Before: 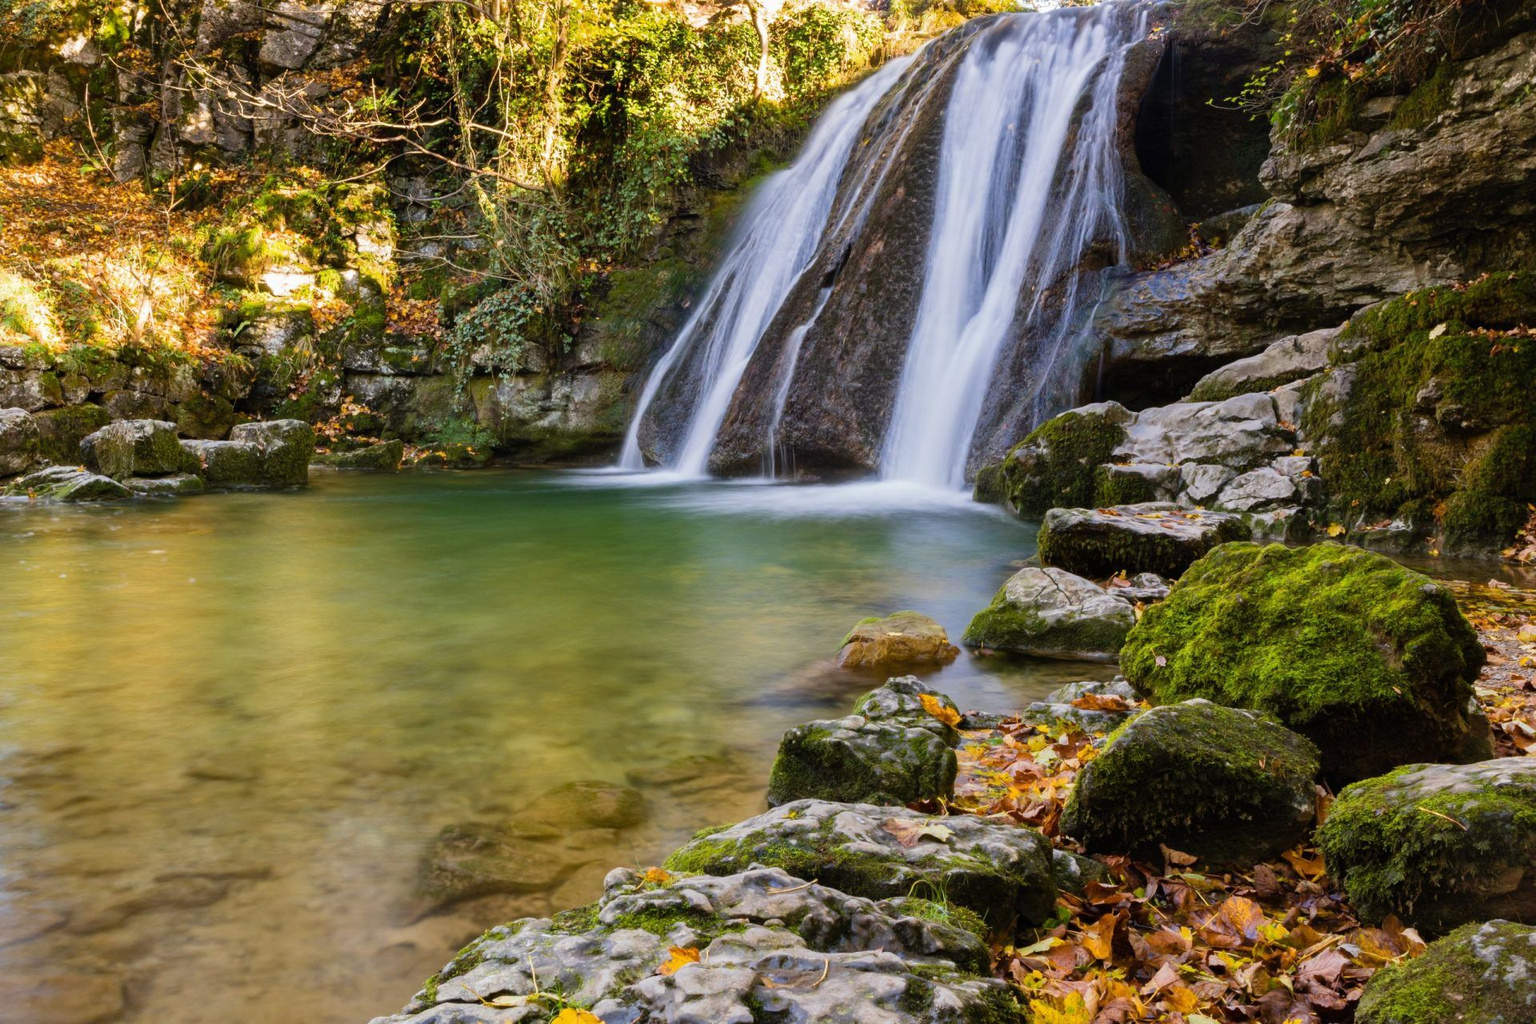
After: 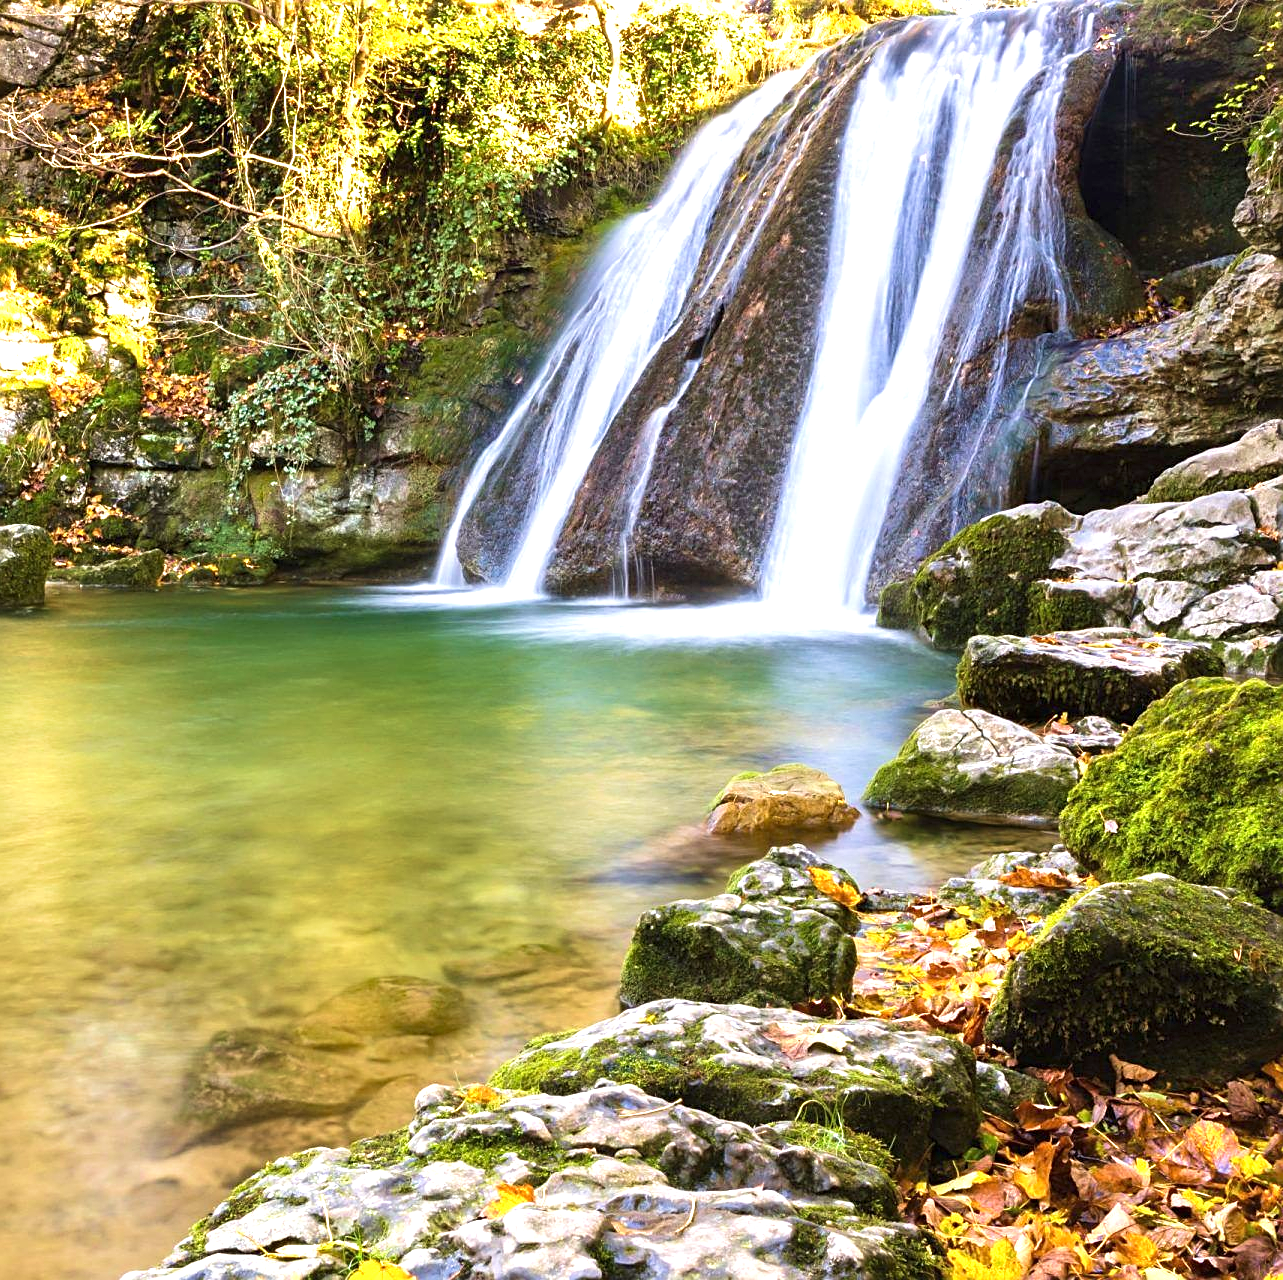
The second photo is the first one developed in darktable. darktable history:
sharpen: on, module defaults
exposure: black level correction 0, exposure 1.1 EV, compensate exposure bias true, compensate highlight preservation false
crop and rotate: left 17.732%, right 15.423%
velvia: on, module defaults
